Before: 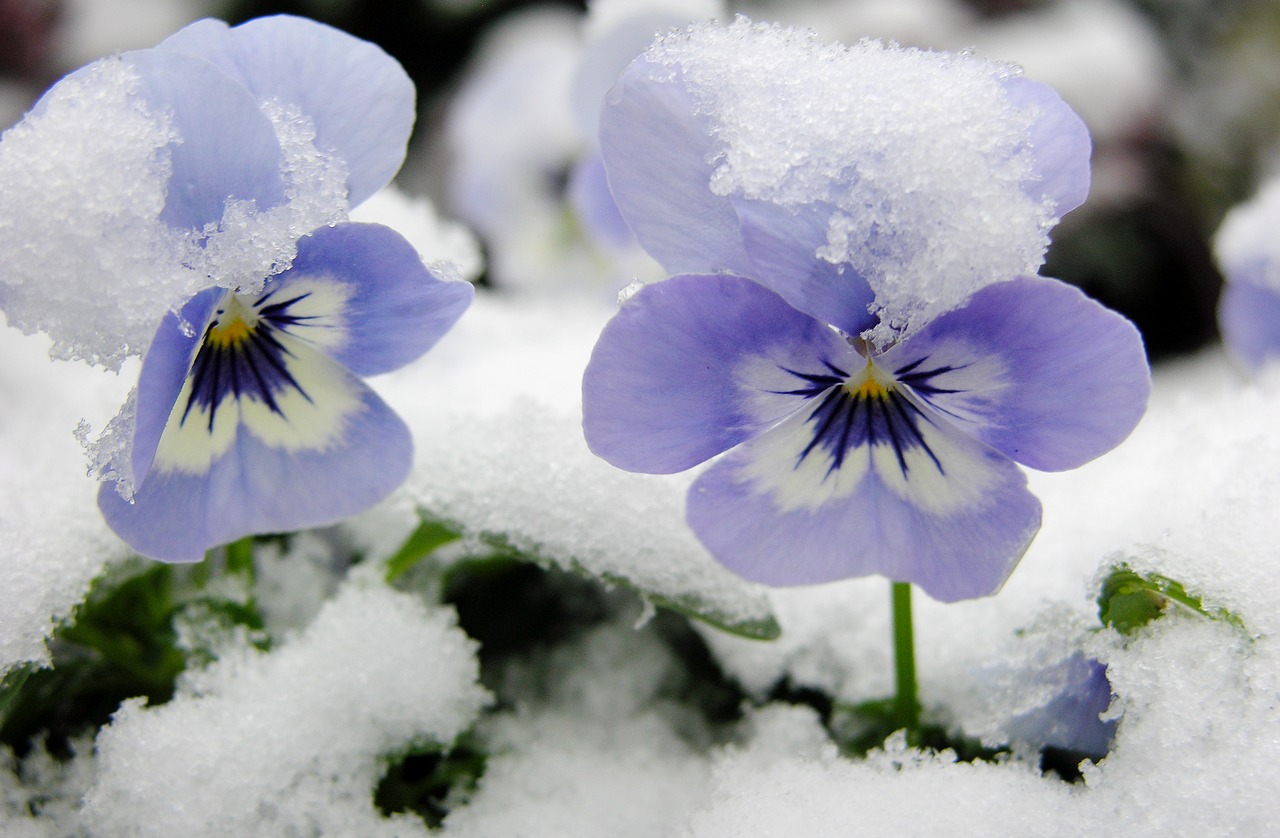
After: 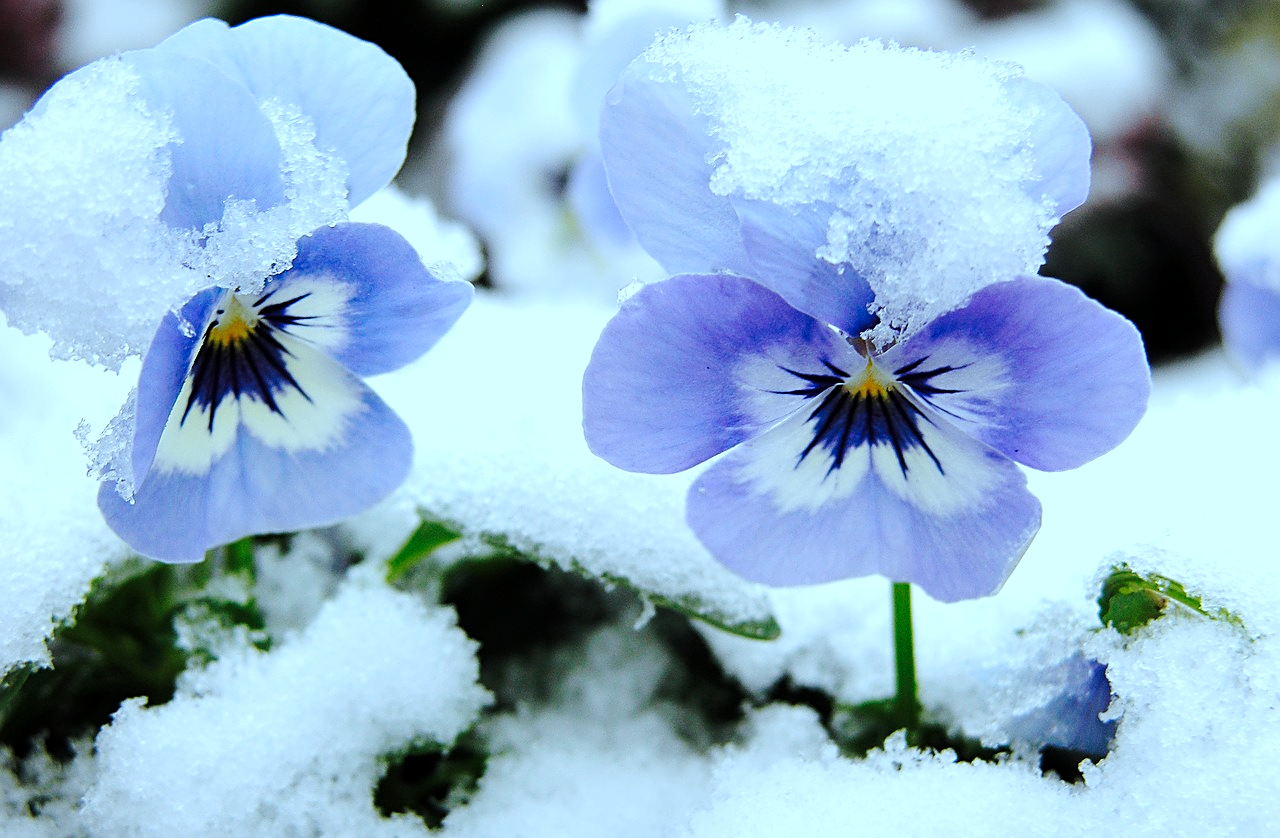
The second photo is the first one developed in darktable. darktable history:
color correction: highlights a* -9.72, highlights b* -20.93
sharpen: on, module defaults
tone curve: curves: ch0 [(0, 0) (0.541, 0.628) (0.906, 0.997)], preserve colors none
base curve: curves: ch0 [(0, 0) (0.073, 0.04) (0.157, 0.139) (0.492, 0.492) (0.758, 0.758) (1, 1)], preserve colors none
